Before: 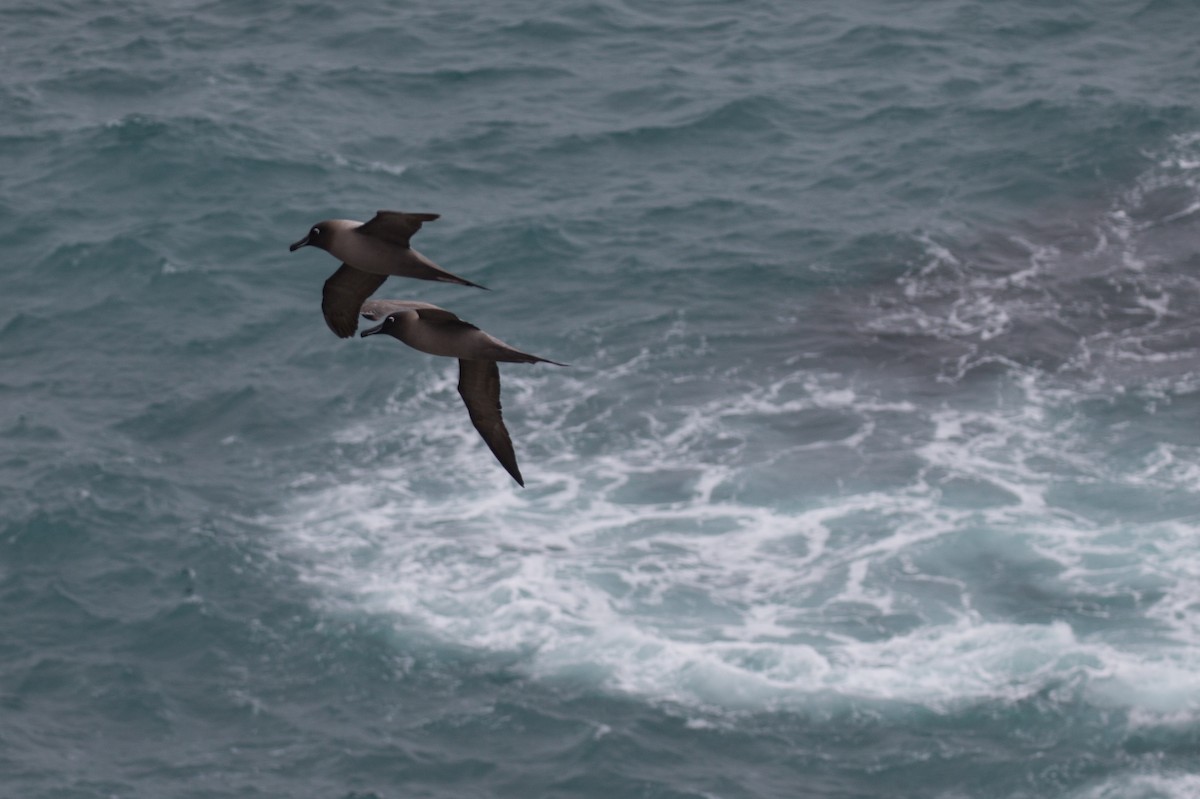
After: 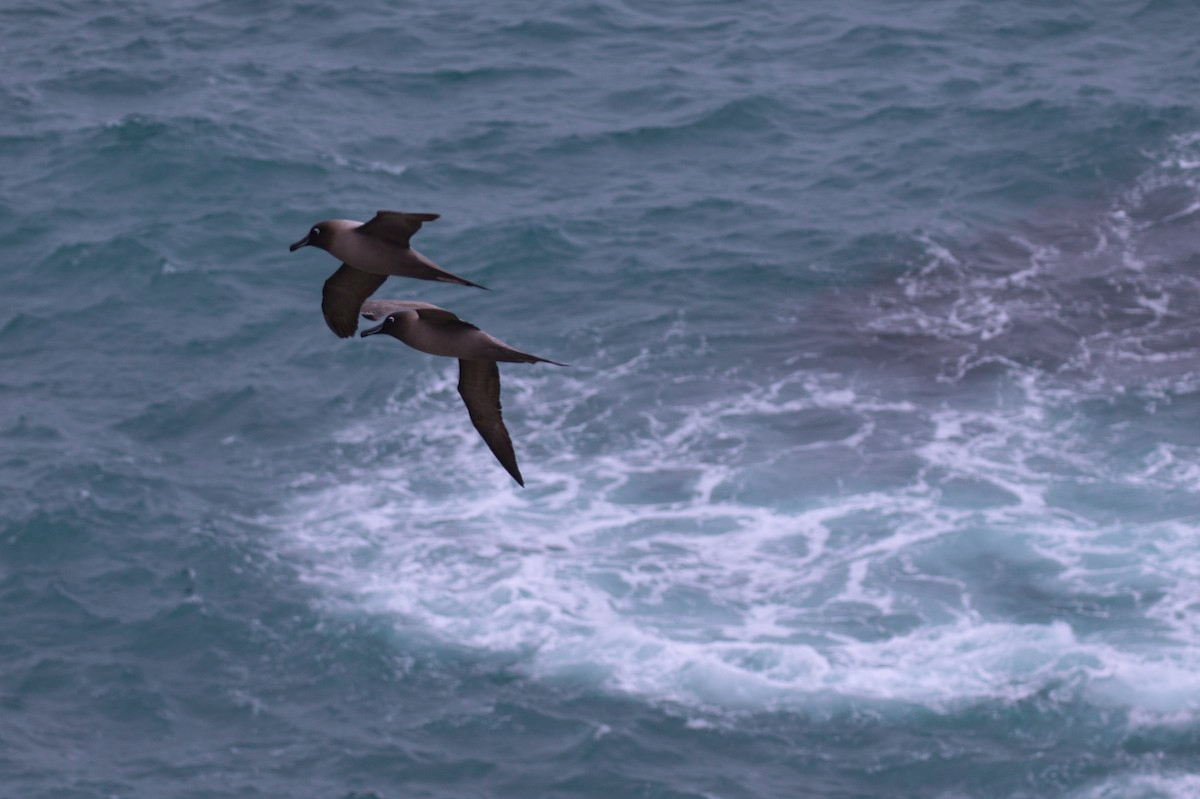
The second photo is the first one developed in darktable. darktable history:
velvia: on, module defaults
white balance: red 1.004, blue 1.096
